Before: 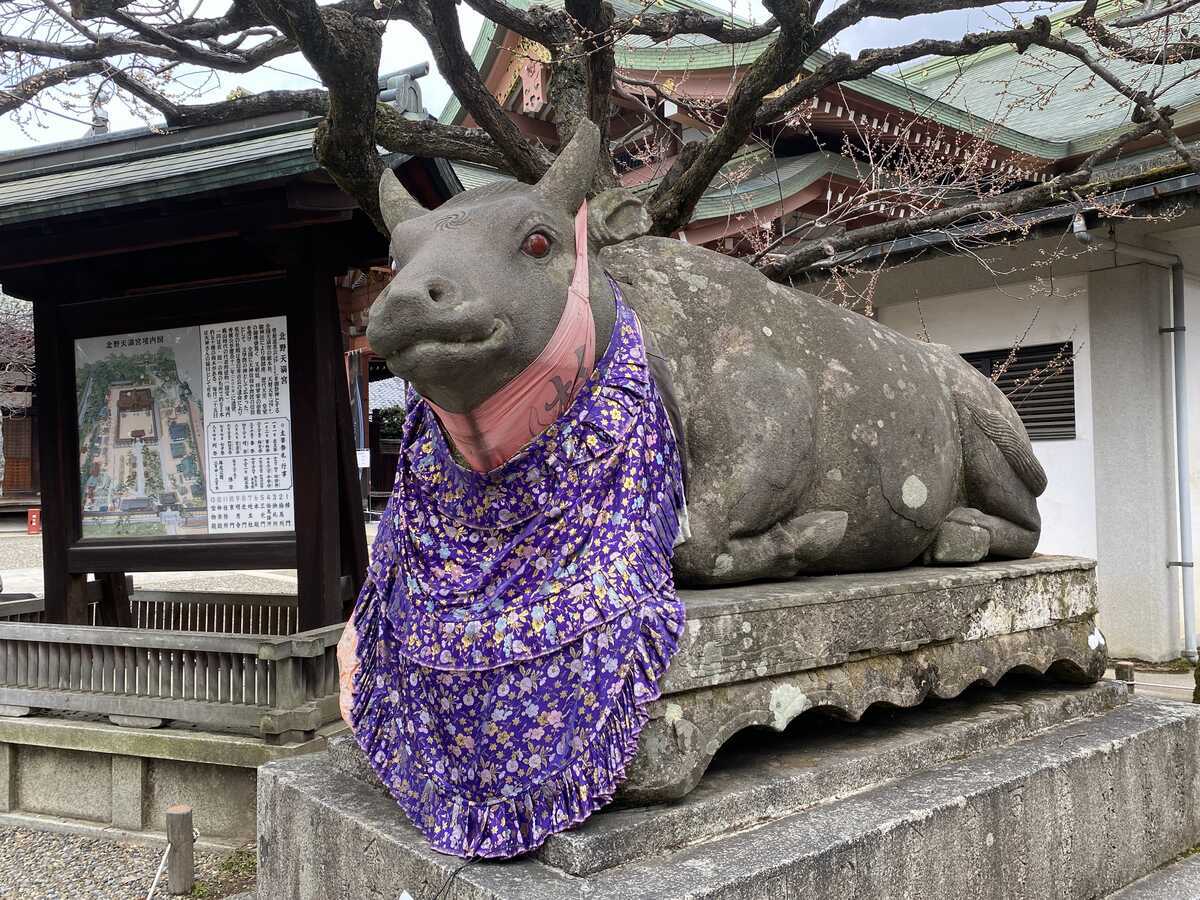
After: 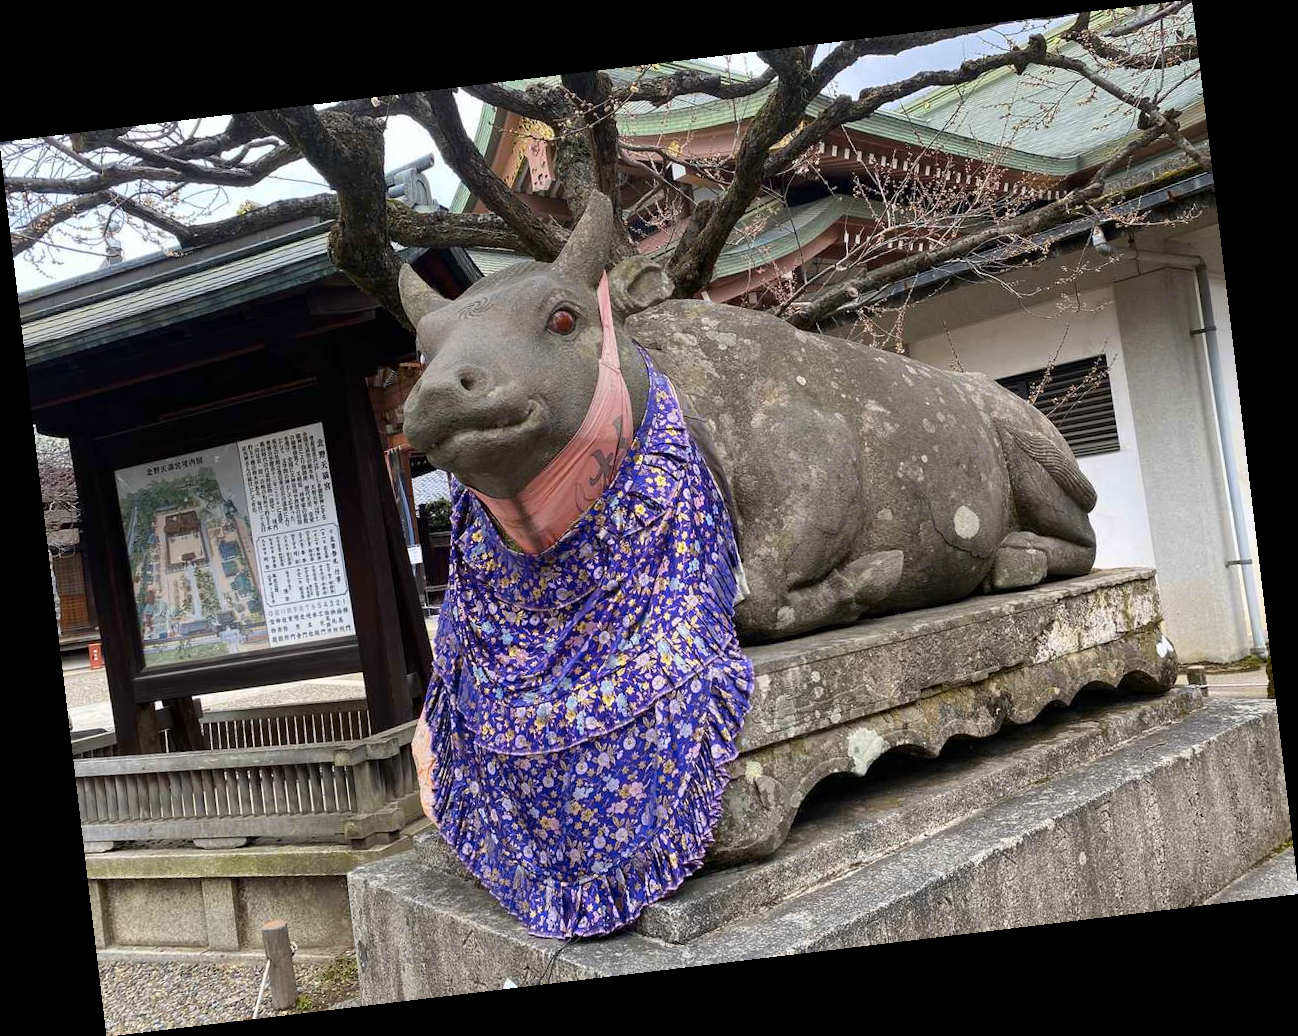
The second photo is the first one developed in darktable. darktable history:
rotate and perspective: rotation -6.83°, automatic cropping off
color contrast: green-magenta contrast 0.8, blue-yellow contrast 1.1, unbound 0
